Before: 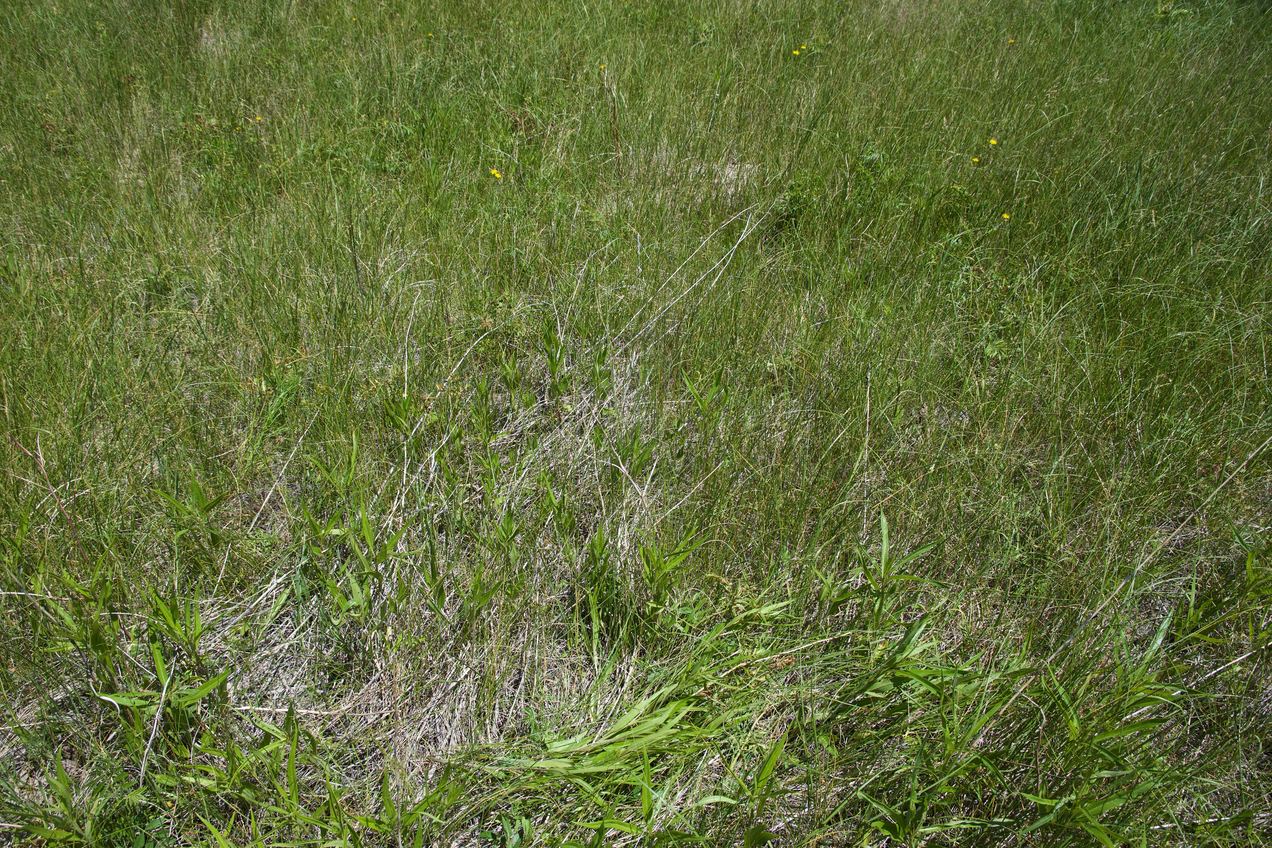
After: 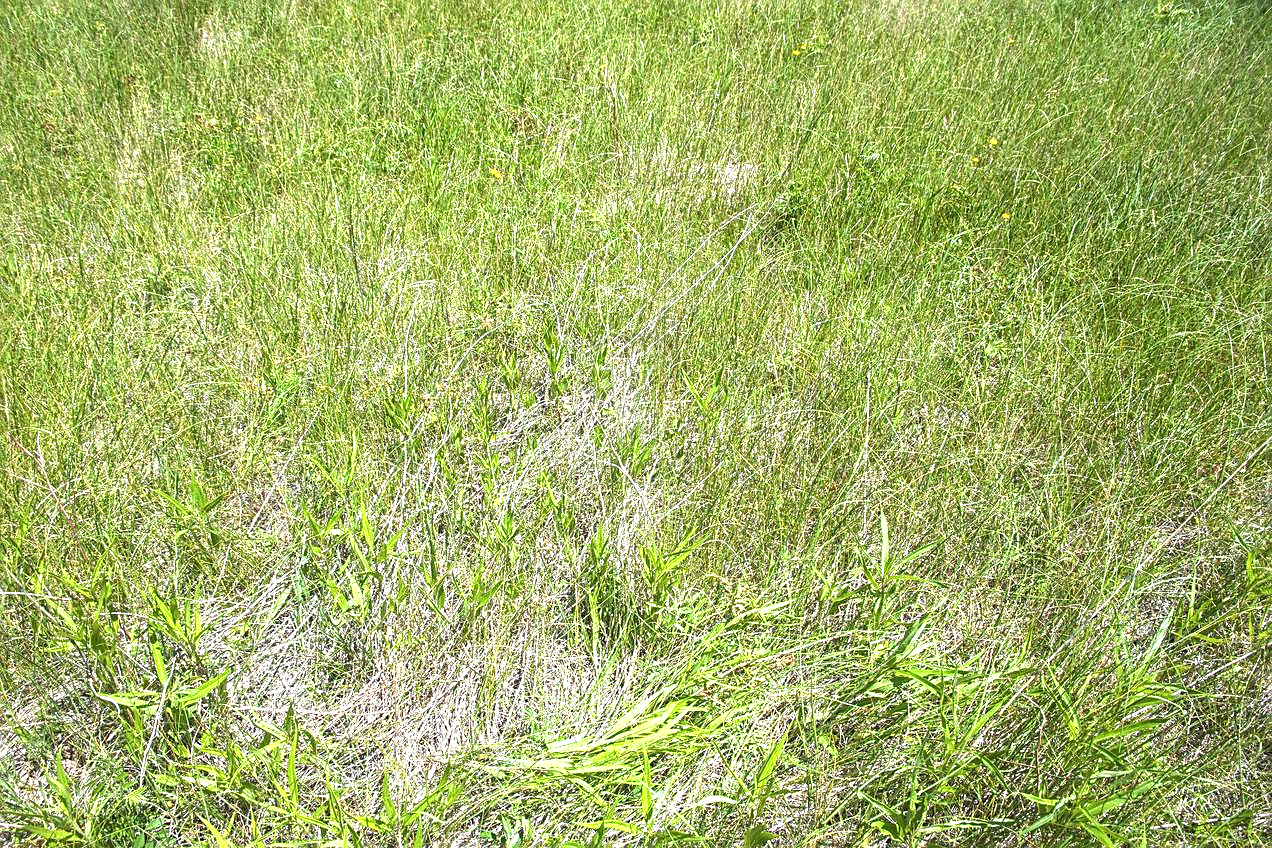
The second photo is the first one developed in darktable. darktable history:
local contrast: on, module defaults
exposure: black level correction 0, exposure 1.675 EV, compensate exposure bias true, compensate highlight preservation false
contrast equalizer: y [[0.513, 0.565, 0.608, 0.562, 0.512, 0.5], [0.5 ×6], [0.5, 0.5, 0.5, 0.528, 0.598, 0.658], [0 ×6], [0 ×6]], mix -0.107
sharpen: on, module defaults
